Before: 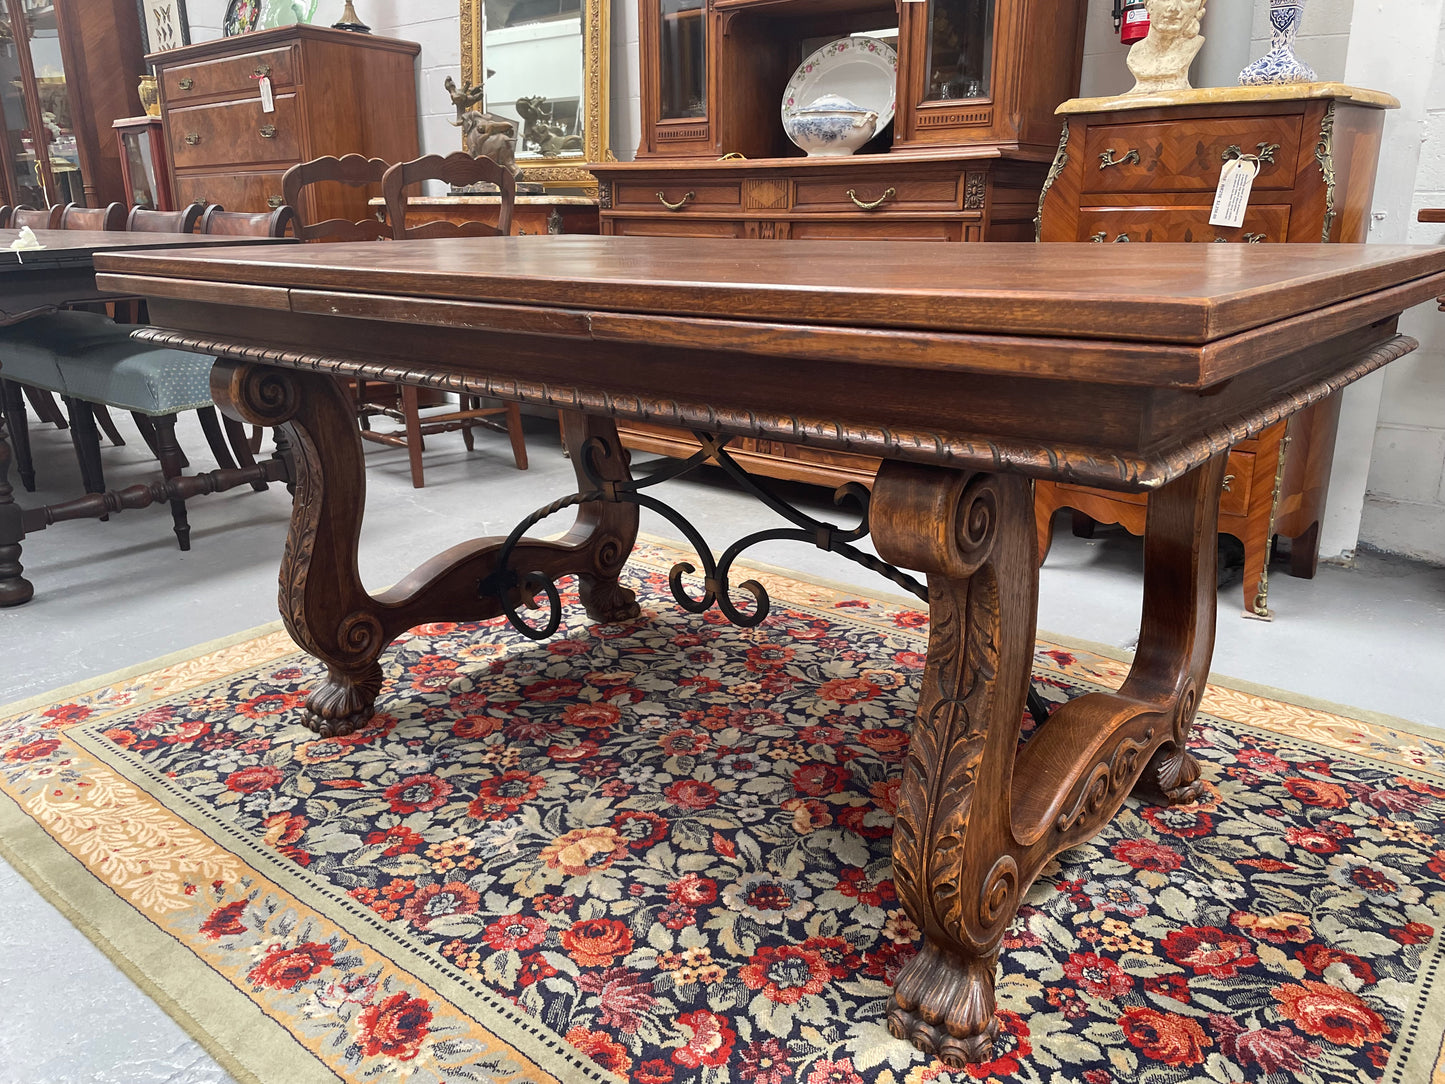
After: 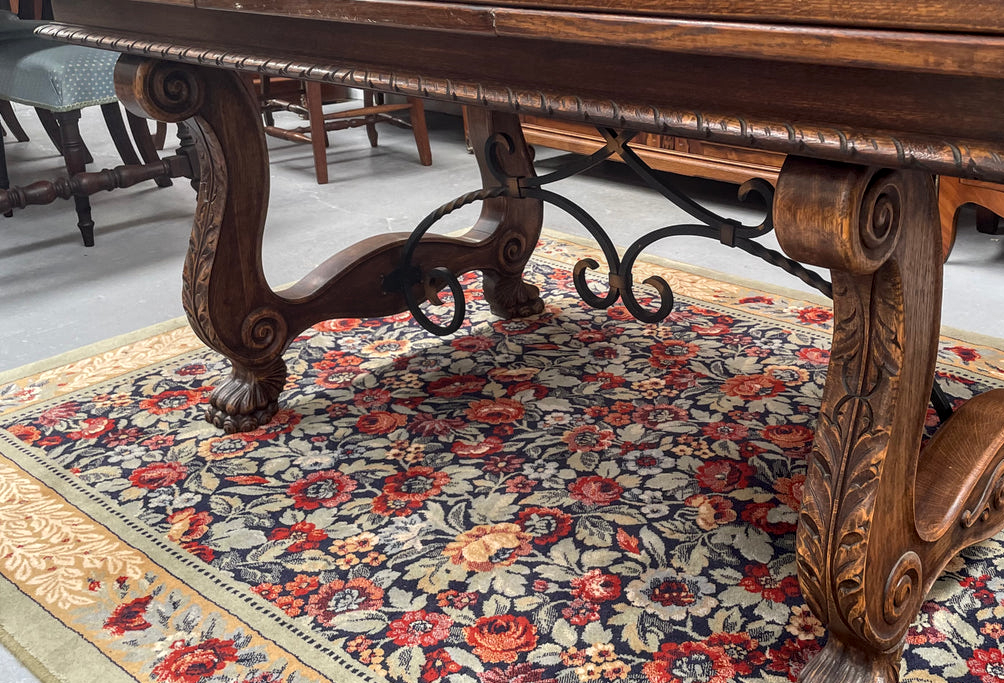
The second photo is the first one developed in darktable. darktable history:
local contrast: on, module defaults
base curve: preserve colors none
crop: left 6.659%, top 28.119%, right 23.849%, bottom 8.839%
